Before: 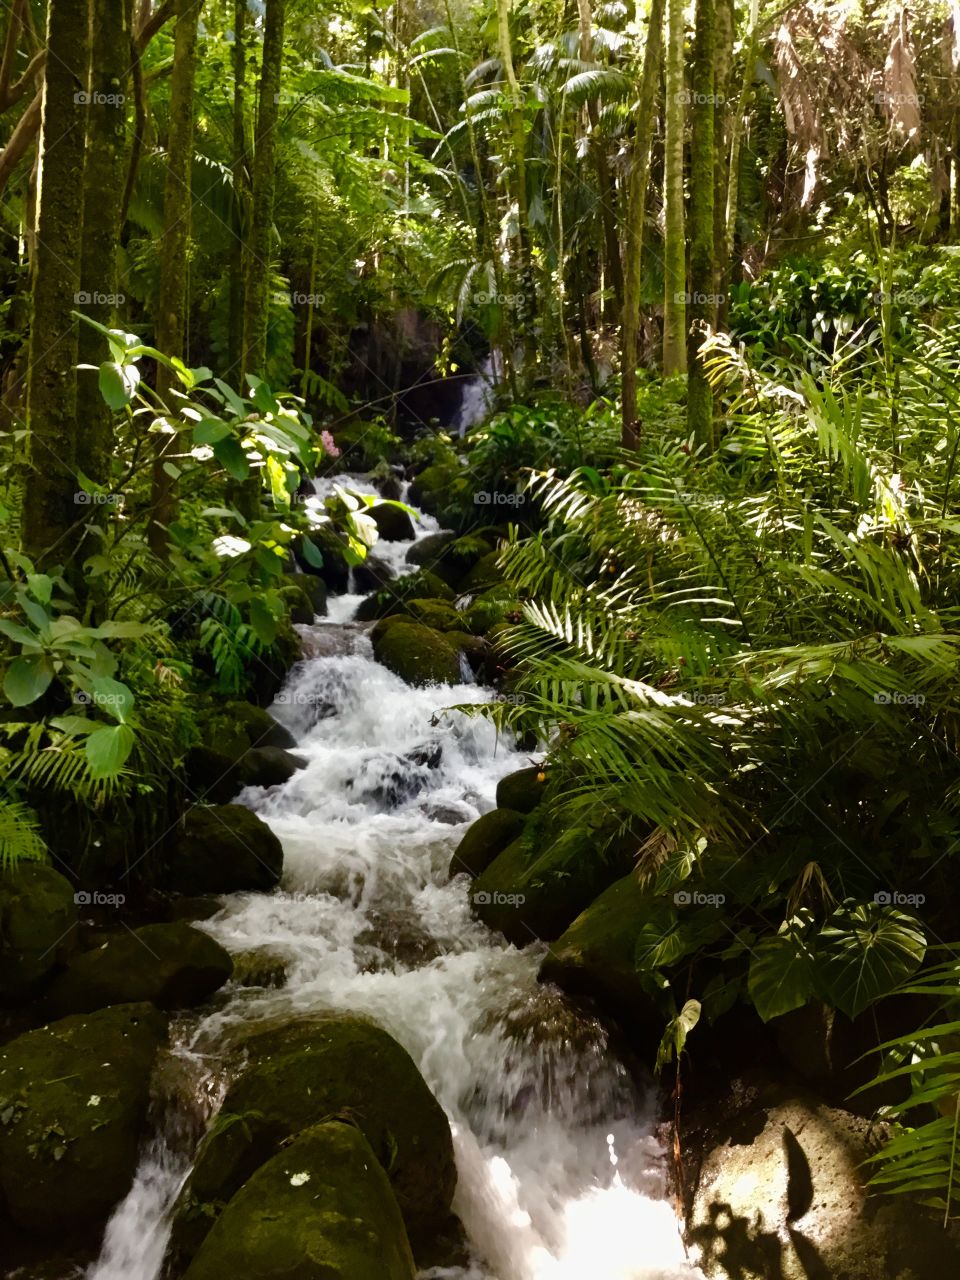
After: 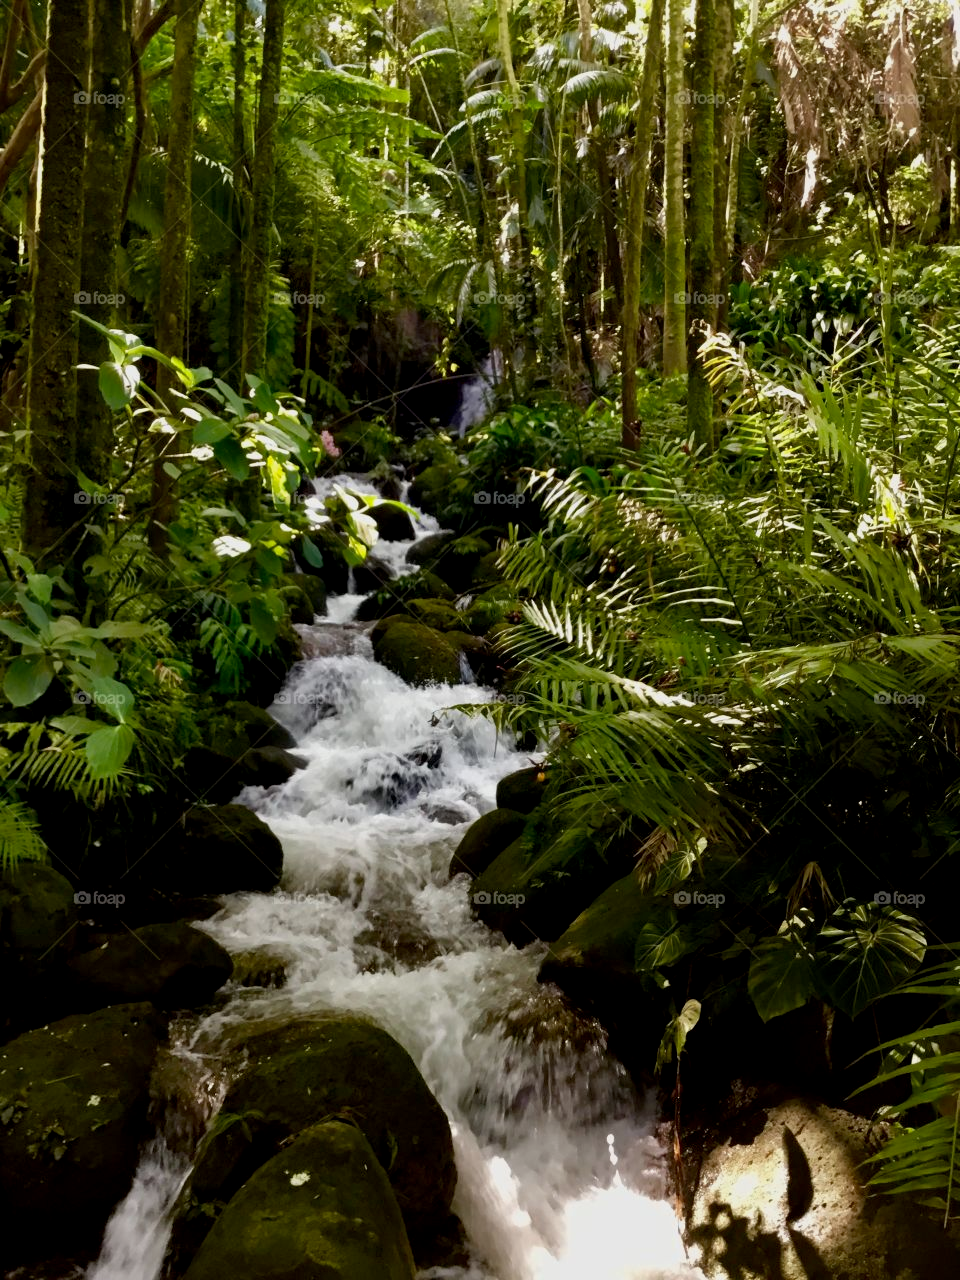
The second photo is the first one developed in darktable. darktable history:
exposure: black level correction 0.006, exposure -0.218 EV, compensate exposure bias true, compensate highlight preservation false
